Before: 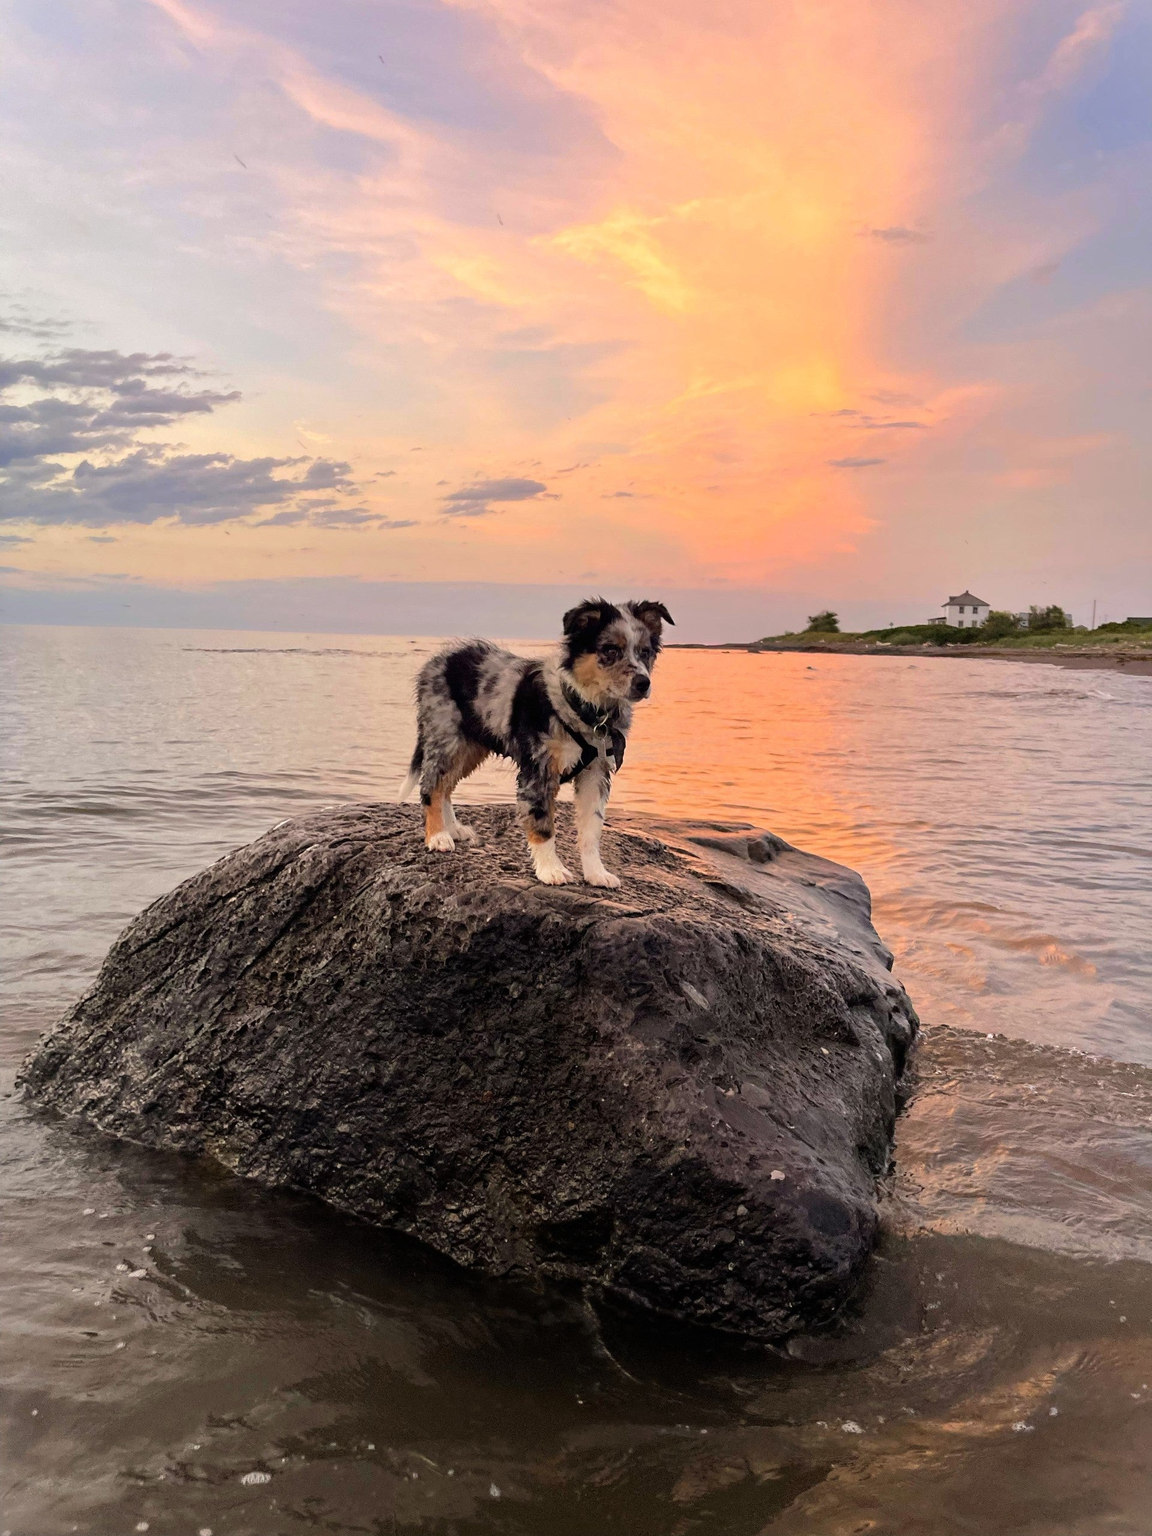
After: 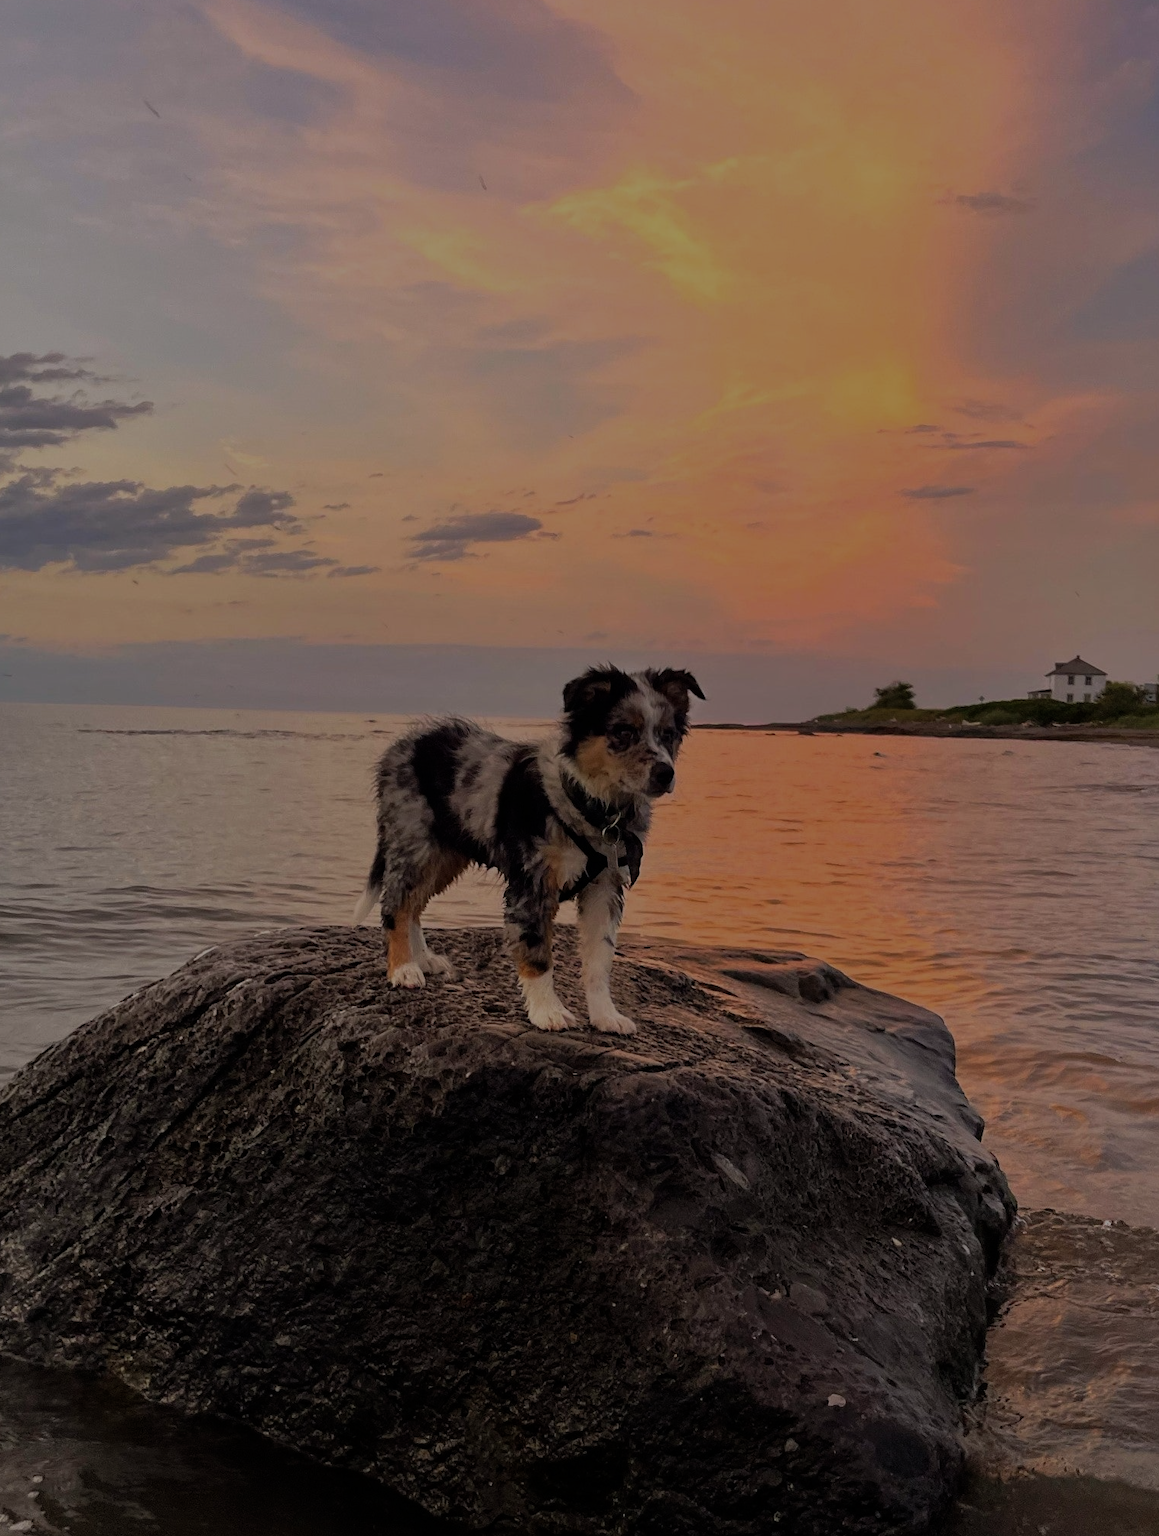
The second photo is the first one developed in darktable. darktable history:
tone curve: curves: ch0 [(0, 0) (0.003, 0.003) (0.011, 0.014) (0.025, 0.031) (0.044, 0.055) (0.069, 0.086) (0.1, 0.124) (0.136, 0.168) (0.177, 0.22) (0.224, 0.278) (0.277, 0.344) (0.335, 0.426) (0.399, 0.515) (0.468, 0.597) (0.543, 0.672) (0.623, 0.746) (0.709, 0.815) (0.801, 0.881) (0.898, 0.939) (1, 1)], color space Lab, linked channels, preserve colors none
crop and rotate: left 10.552%, top 4.988%, right 10.419%, bottom 16.503%
exposure: exposure -2.379 EV, compensate highlight preservation false
